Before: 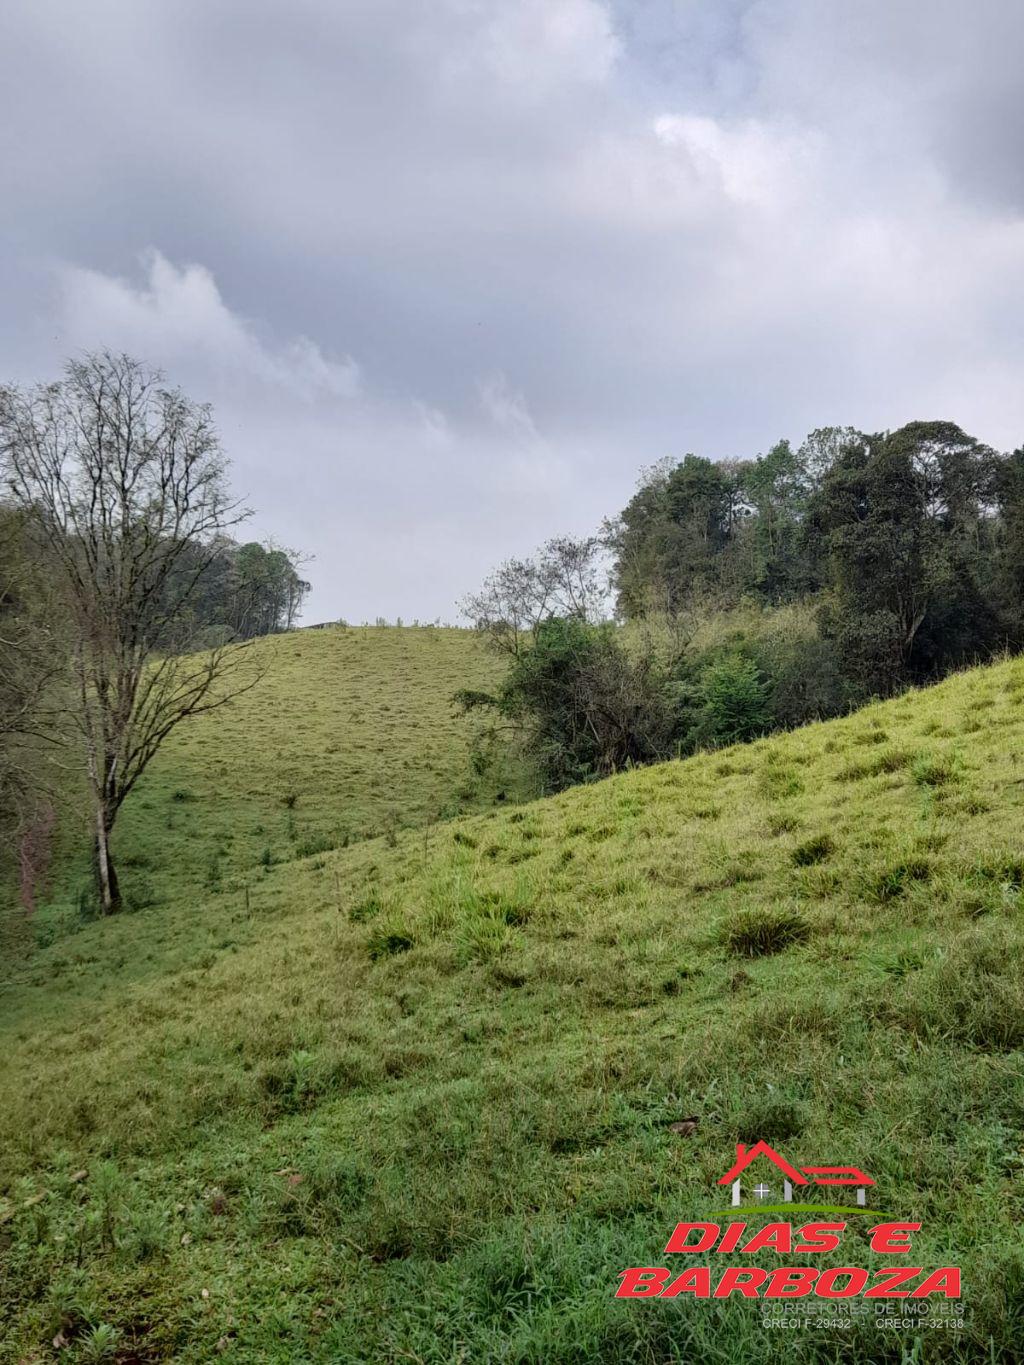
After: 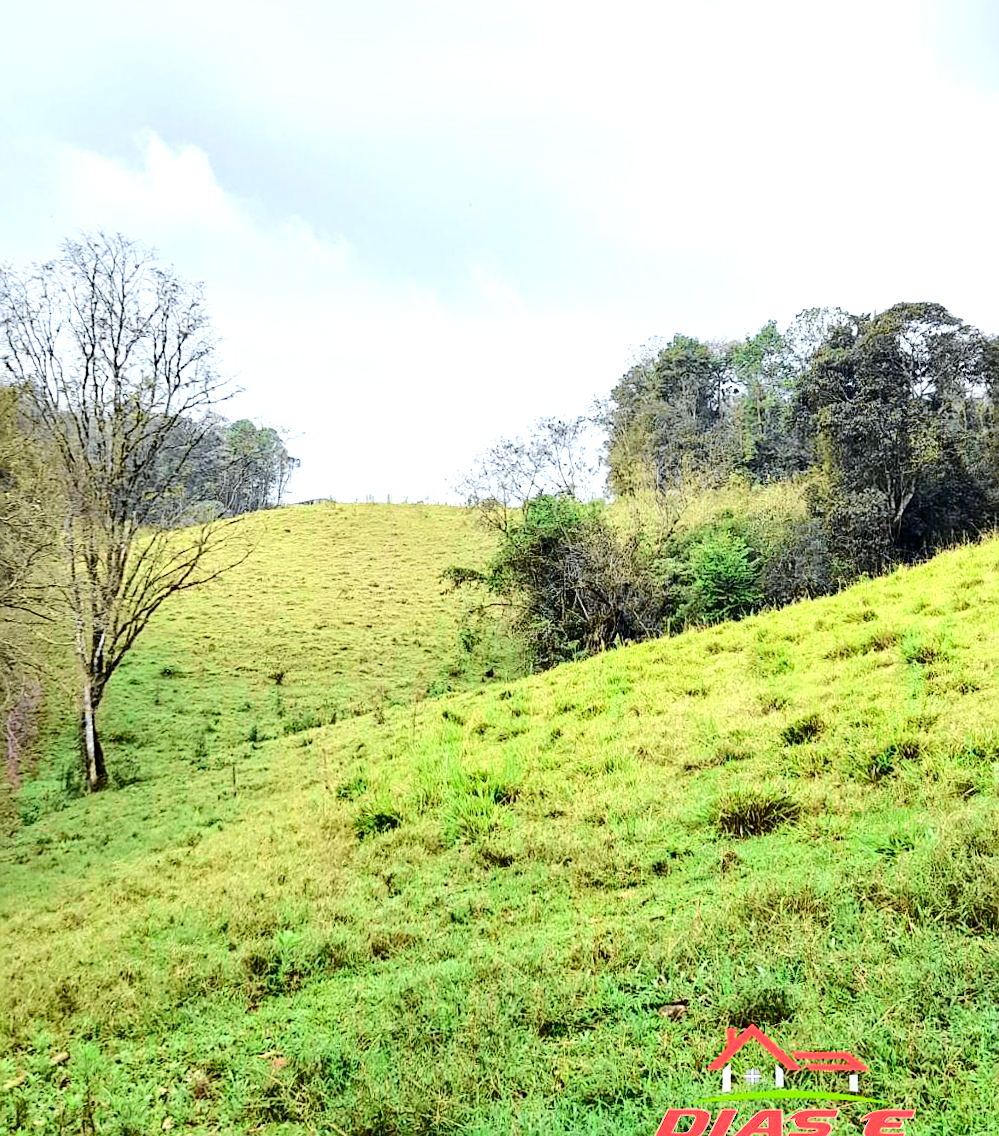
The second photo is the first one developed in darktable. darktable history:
white balance: red 0.967, blue 1.049
crop: top 7.625%, bottom 8.027%
exposure: black level correction 0.001, exposure 1.398 EV, compensate exposure bias true, compensate highlight preservation false
rotate and perspective: rotation 0.226°, lens shift (vertical) -0.042, crop left 0.023, crop right 0.982, crop top 0.006, crop bottom 0.994
sharpen: on, module defaults
tone curve: curves: ch0 [(0, 0.003) (0.113, 0.081) (0.207, 0.184) (0.515, 0.612) (0.712, 0.793) (0.984, 0.961)]; ch1 [(0, 0) (0.172, 0.123) (0.317, 0.272) (0.414, 0.382) (0.476, 0.479) (0.505, 0.498) (0.534, 0.534) (0.621, 0.65) (0.709, 0.764) (1, 1)]; ch2 [(0, 0) (0.411, 0.424) (0.505, 0.505) (0.521, 0.524) (0.537, 0.57) (0.65, 0.699) (1, 1)], color space Lab, independent channels, preserve colors none
